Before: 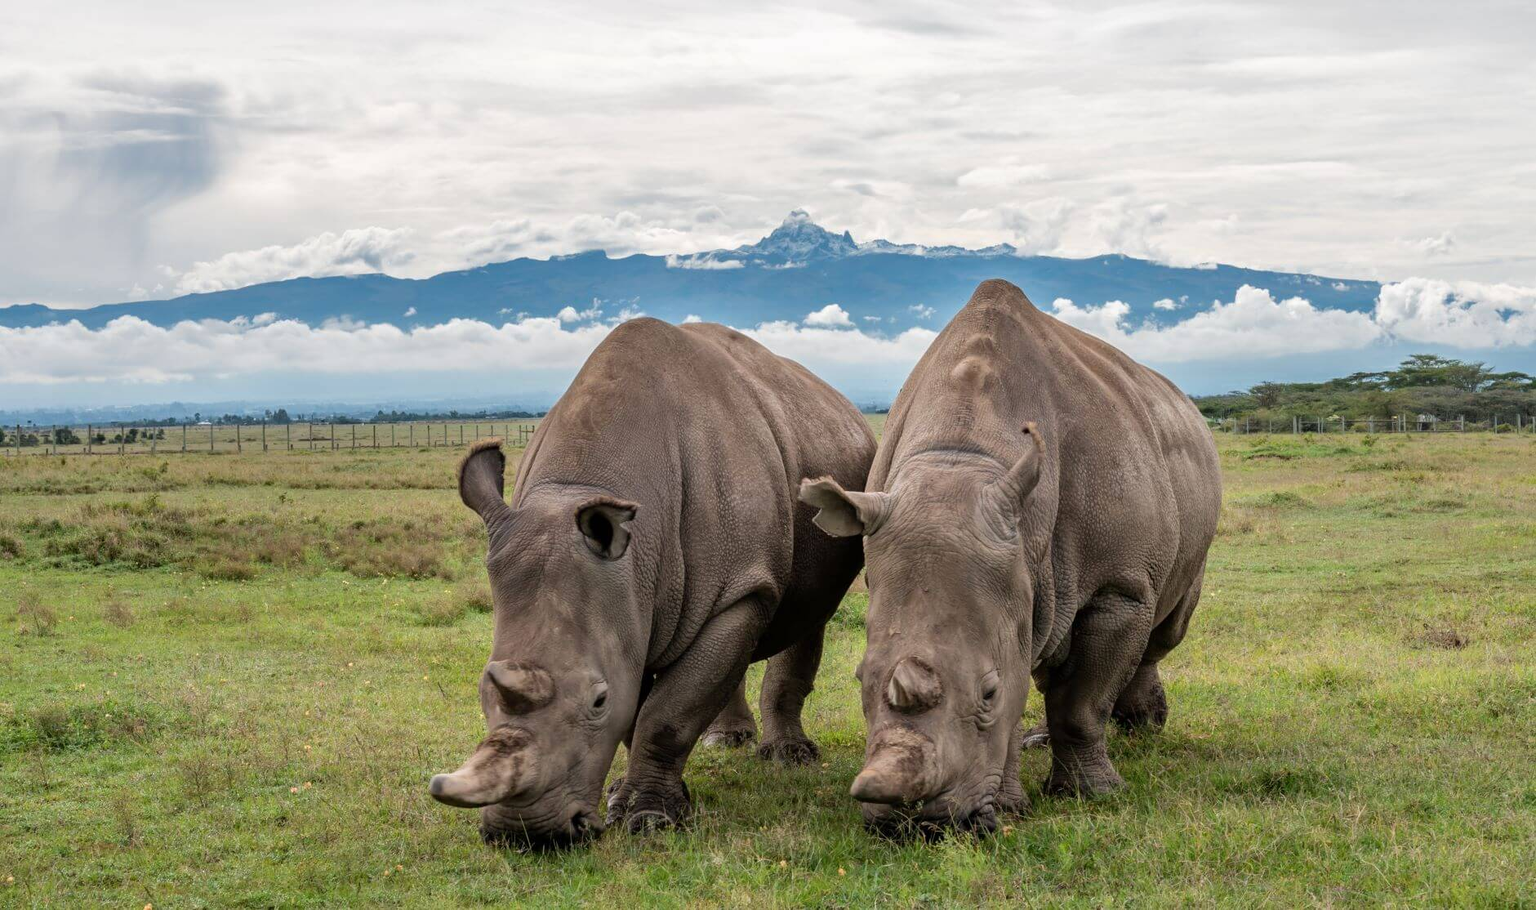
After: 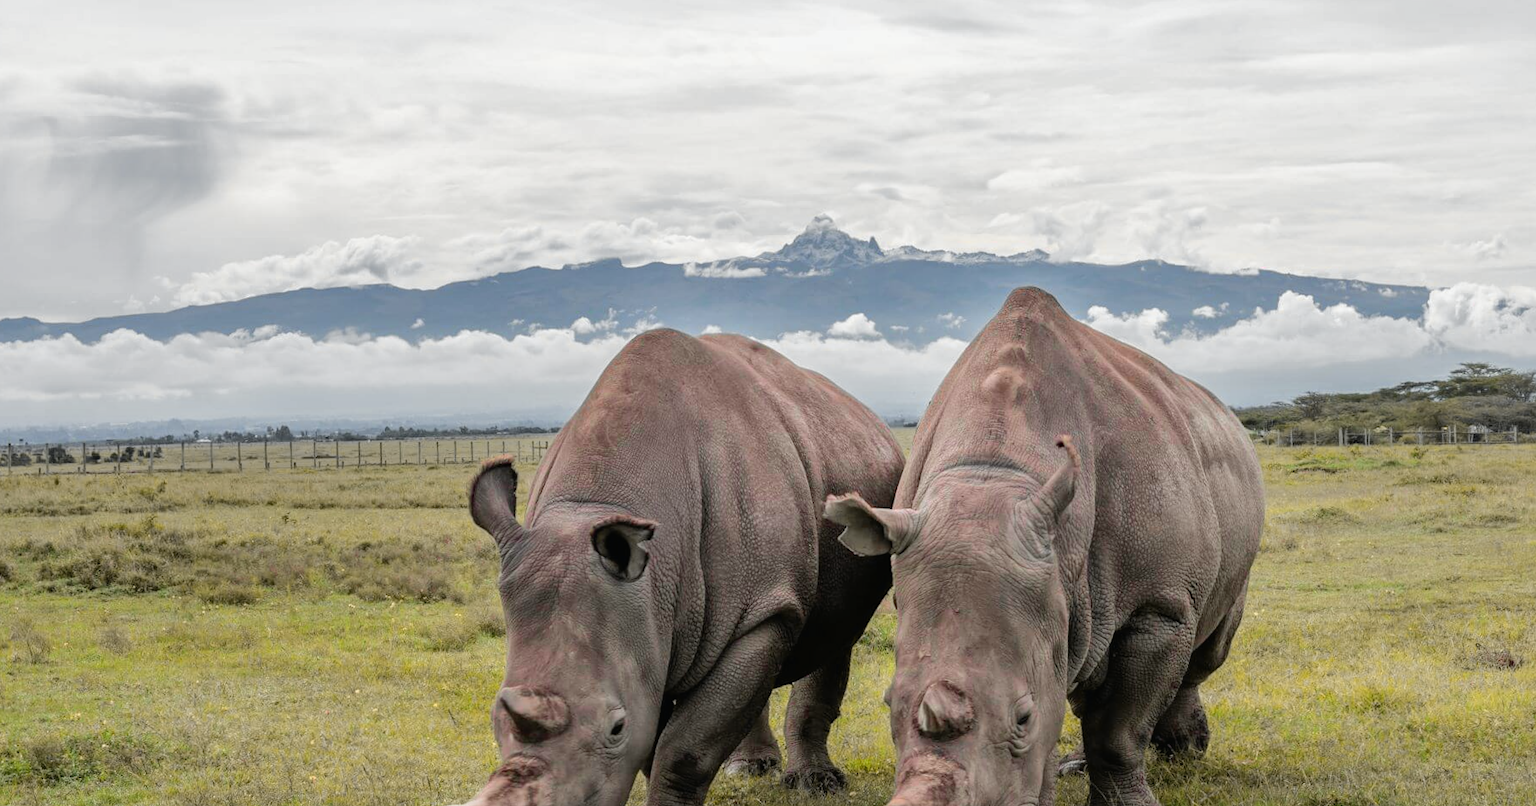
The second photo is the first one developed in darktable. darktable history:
crop and rotate: angle 0.284°, left 0.219%, right 3.067%, bottom 14.192%
tone curve: curves: ch0 [(0, 0.012) (0.036, 0.035) (0.274, 0.288) (0.504, 0.536) (0.844, 0.84) (1, 0.983)]; ch1 [(0, 0) (0.389, 0.403) (0.462, 0.486) (0.499, 0.498) (0.511, 0.502) (0.536, 0.547) (0.567, 0.588) (0.626, 0.645) (0.749, 0.781) (1, 1)]; ch2 [(0, 0) (0.457, 0.486) (0.5, 0.5) (0.56, 0.551) (0.615, 0.607) (0.704, 0.732) (1, 1)], color space Lab, independent channels, preserve colors none
